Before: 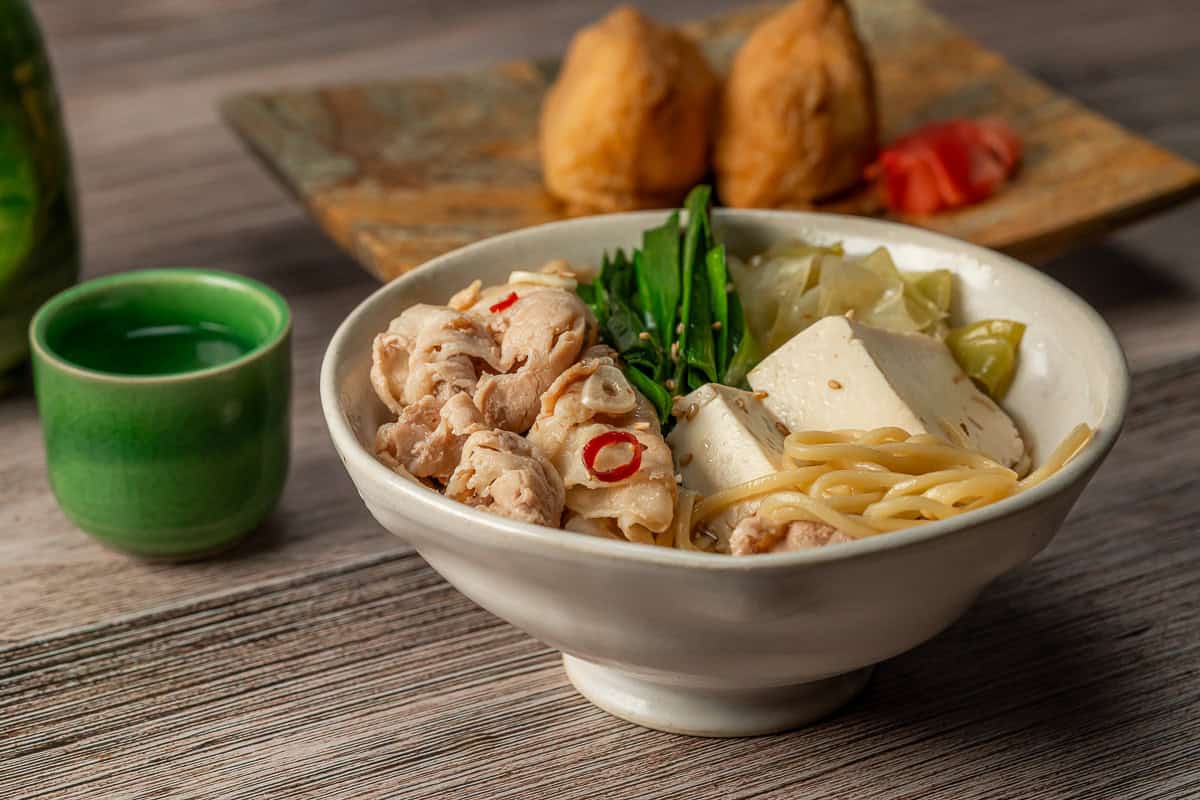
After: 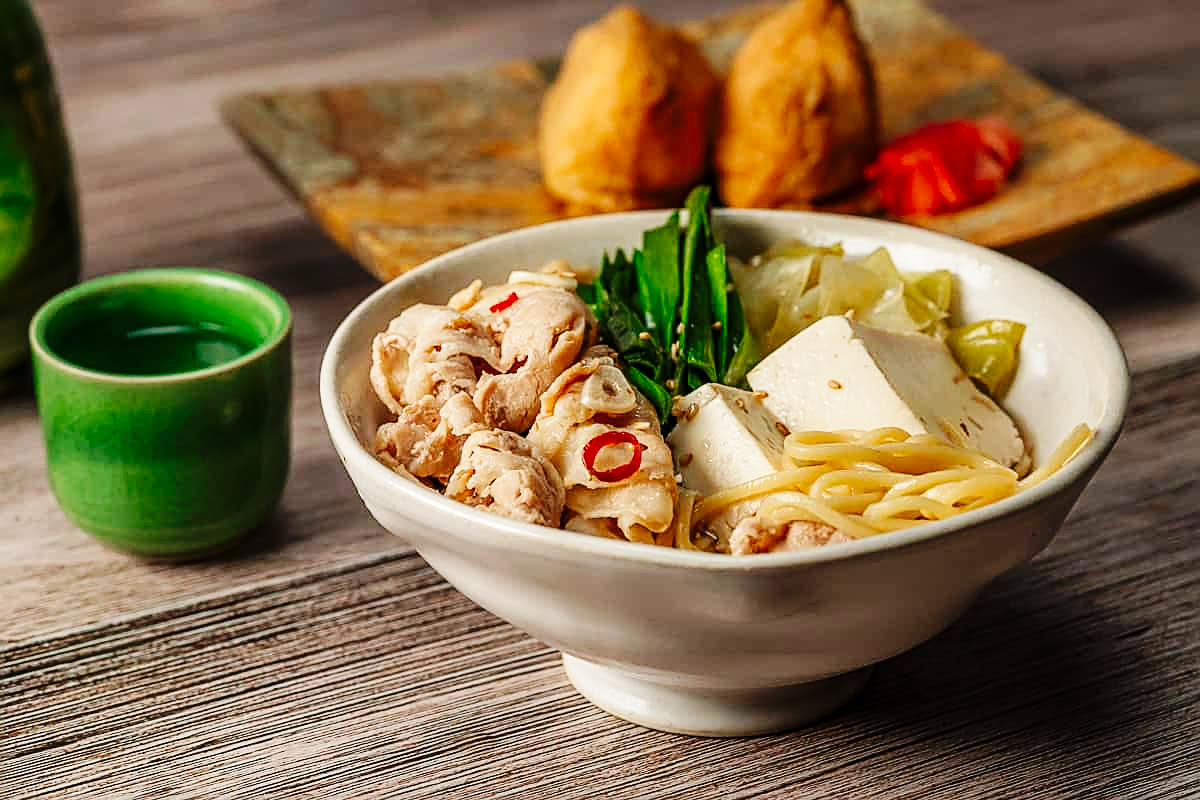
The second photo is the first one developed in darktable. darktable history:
sharpen: on, module defaults
base curve: curves: ch0 [(0, 0) (0.036, 0.025) (0.121, 0.166) (0.206, 0.329) (0.605, 0.79) (1, 1)], preserve colors none
